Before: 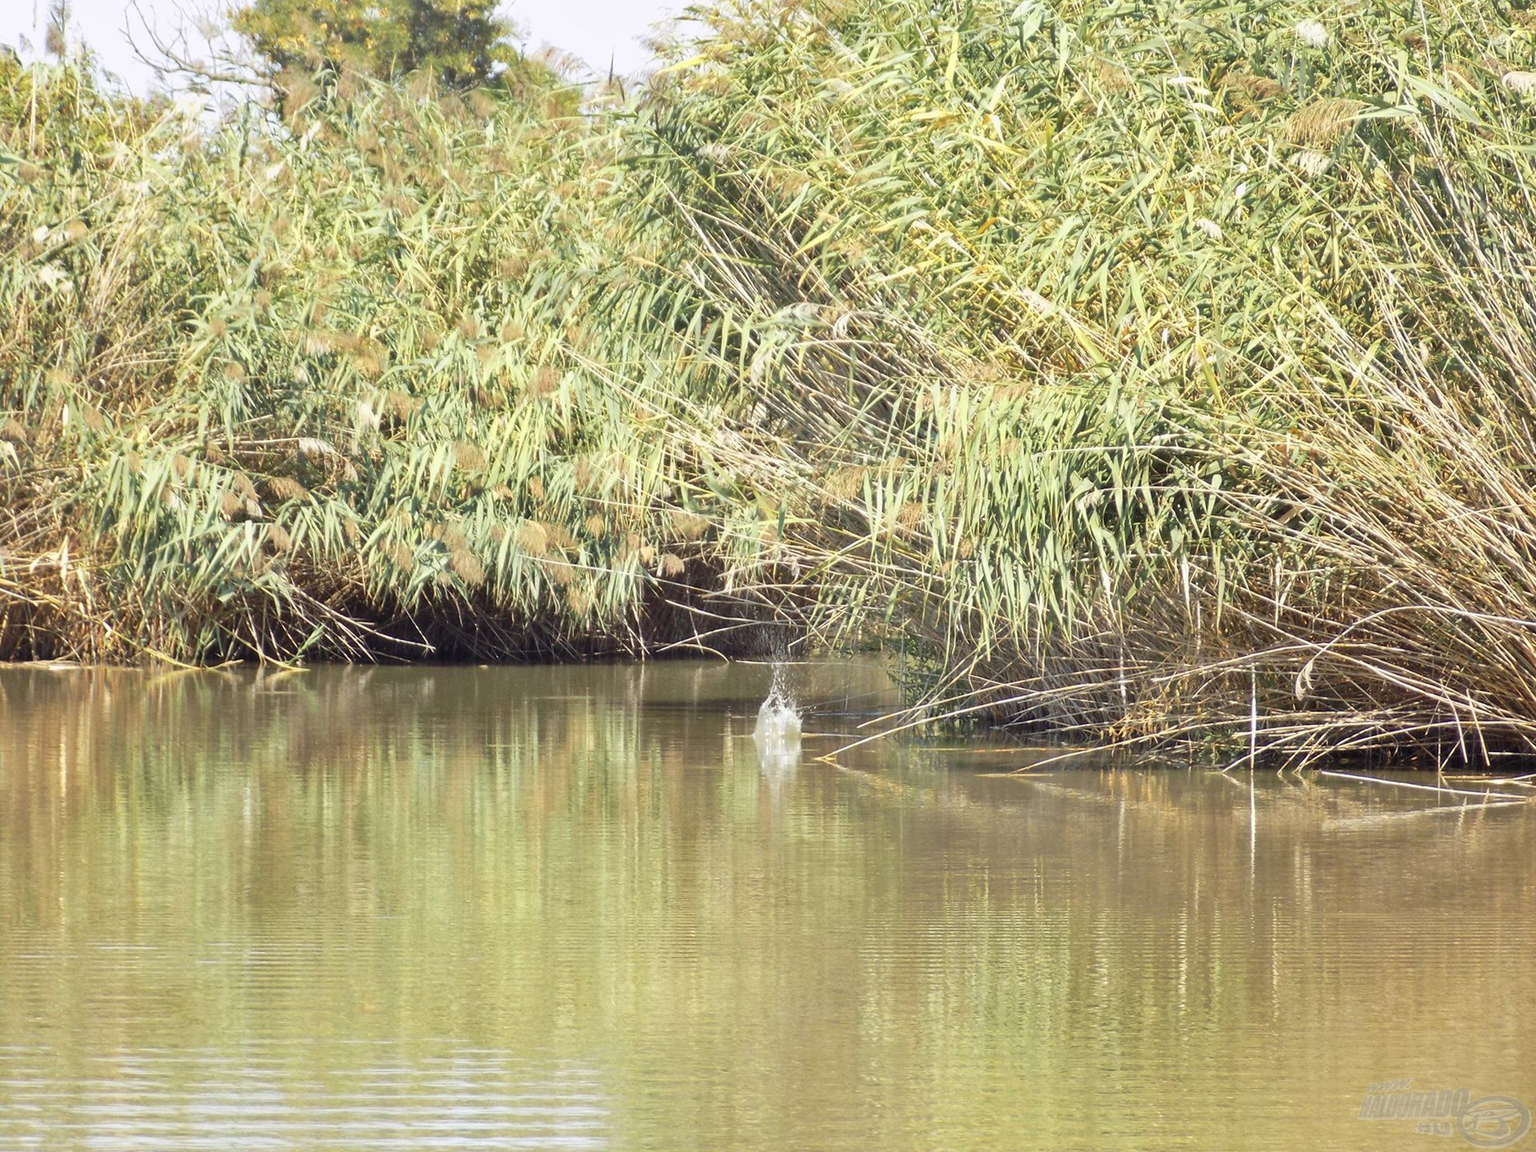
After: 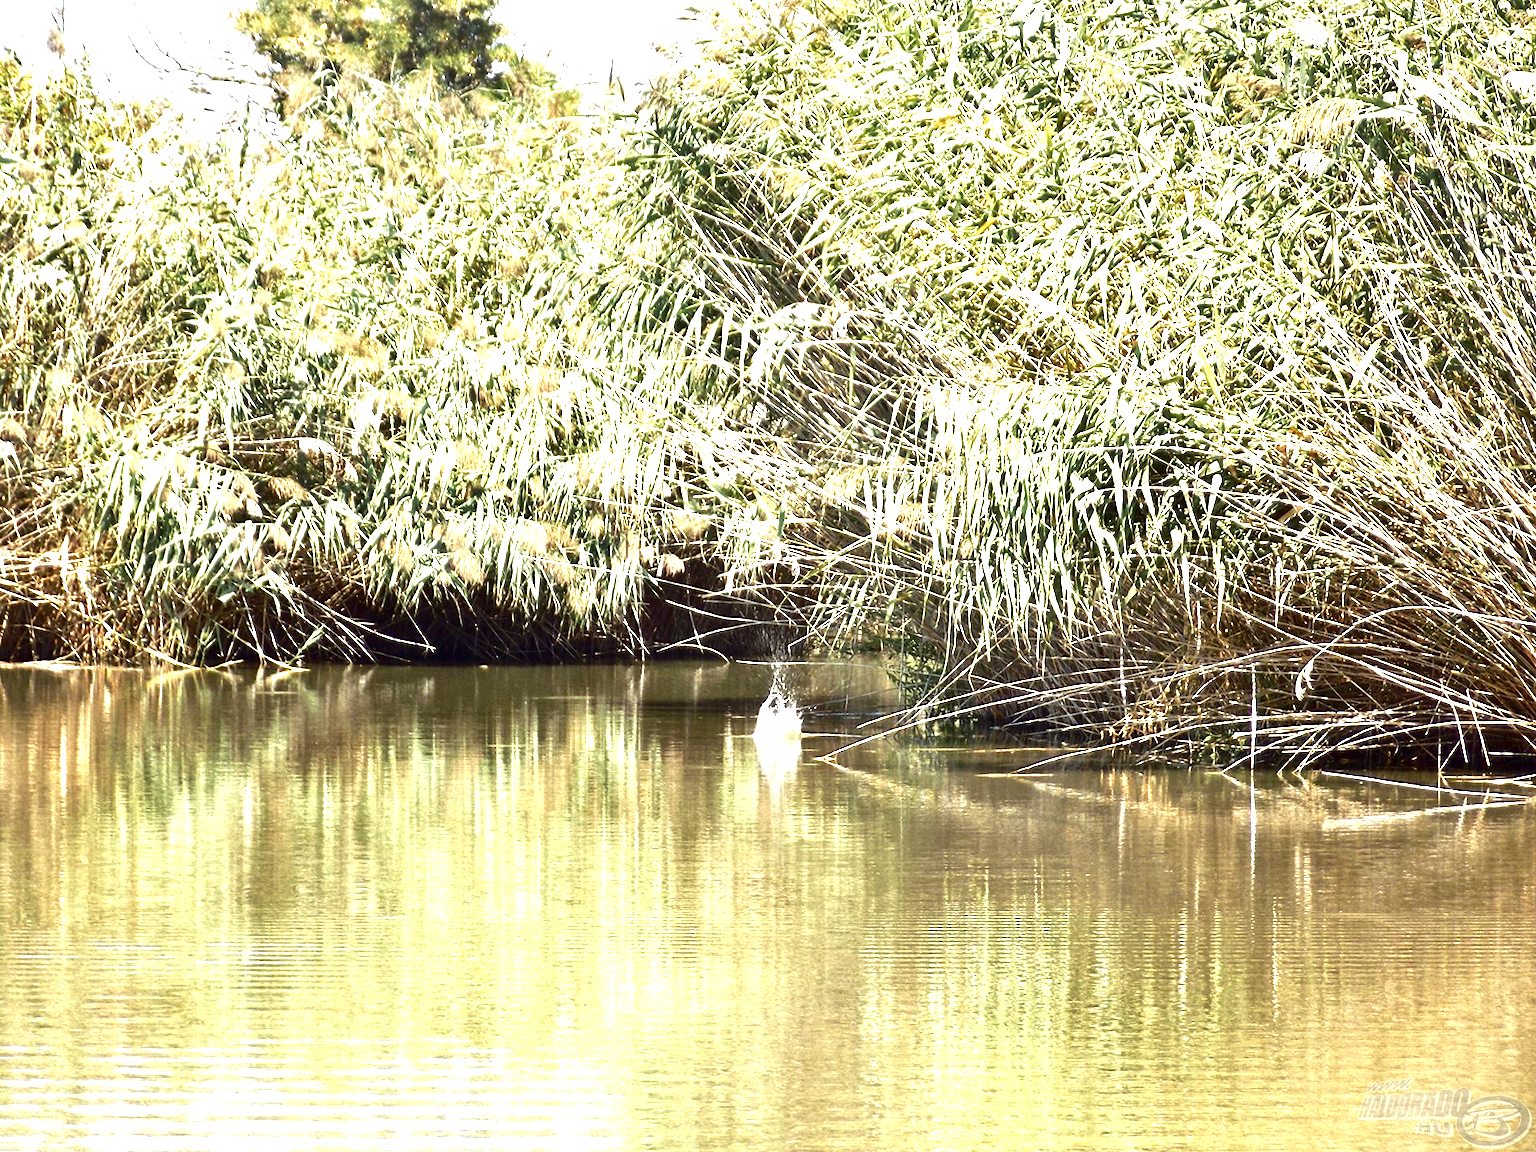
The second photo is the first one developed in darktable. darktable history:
exposure: black level correction 0, exposure 1.102 EV, compensate highlight preservation false
contrast brightness saturation: brightness -0.529
